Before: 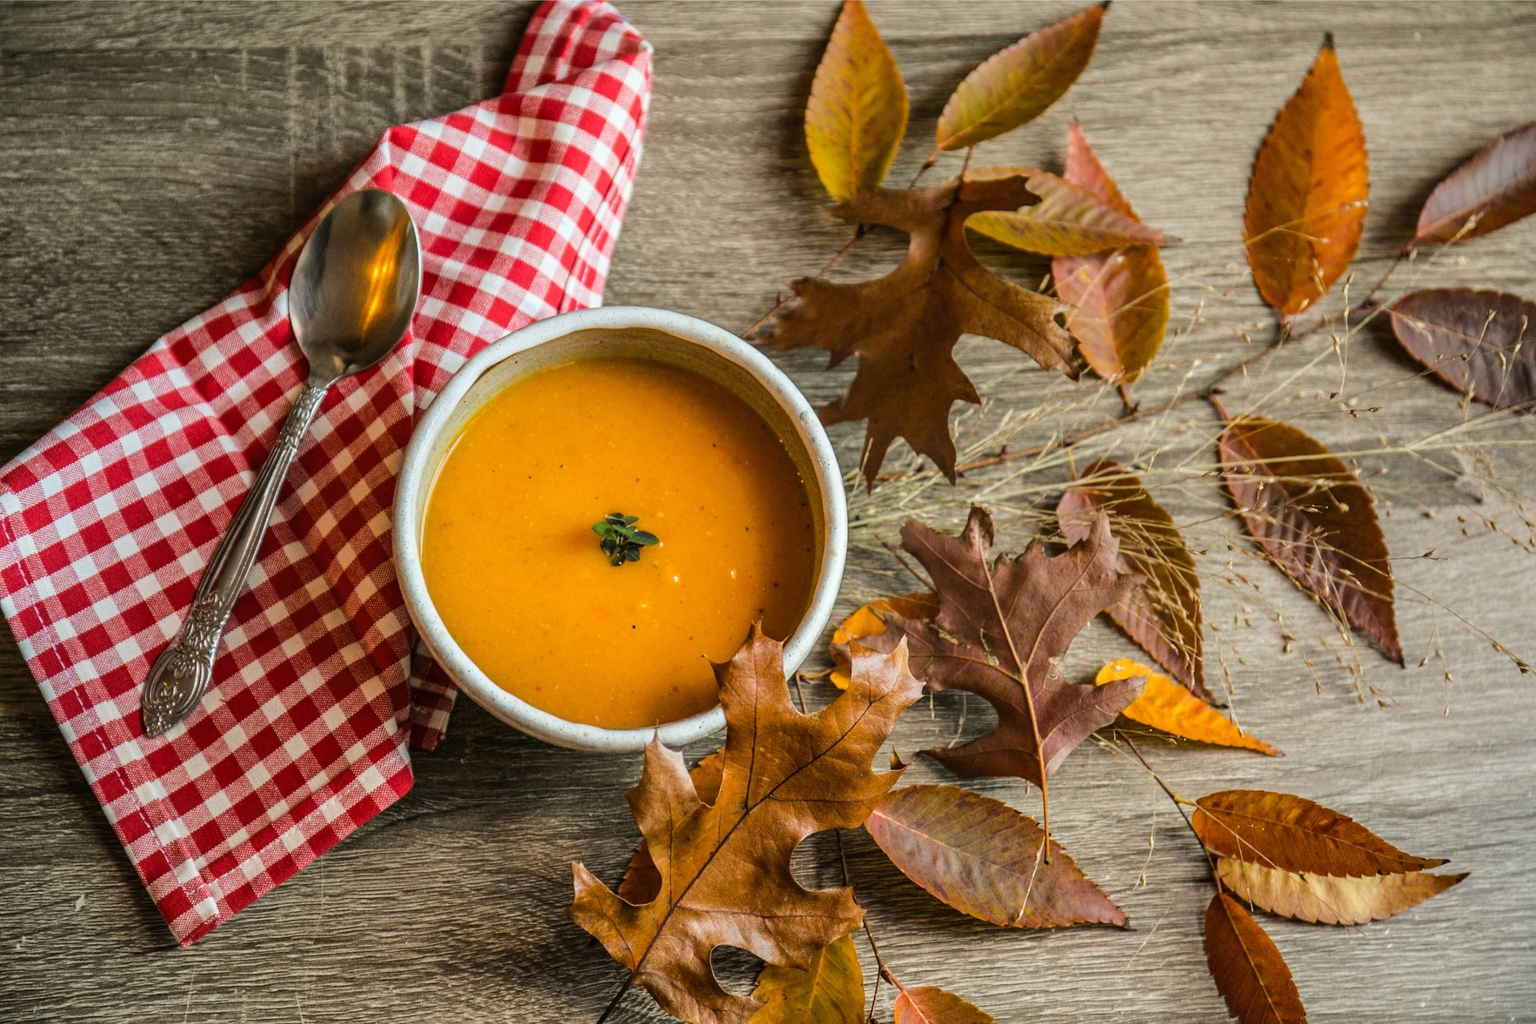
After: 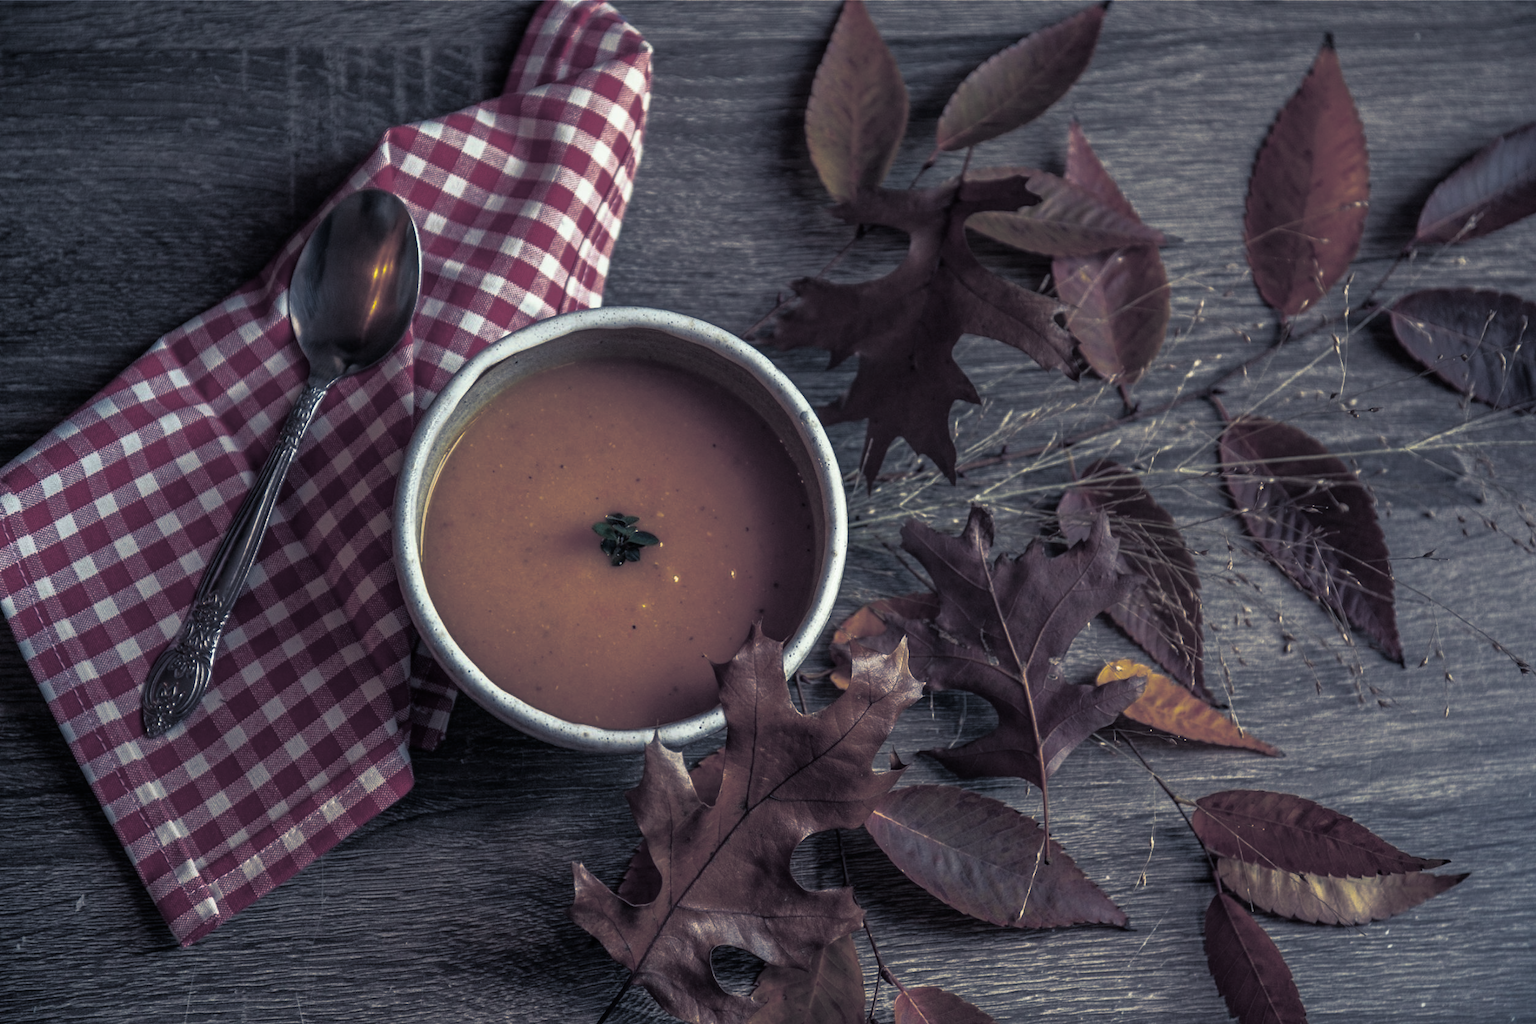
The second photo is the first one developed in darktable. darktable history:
split-toning: shadows › hue 230.4°
base curve: curves: ch0 [(0, 0) (0.564, 0.291) (0.802, 0.731) (1, 1)]
